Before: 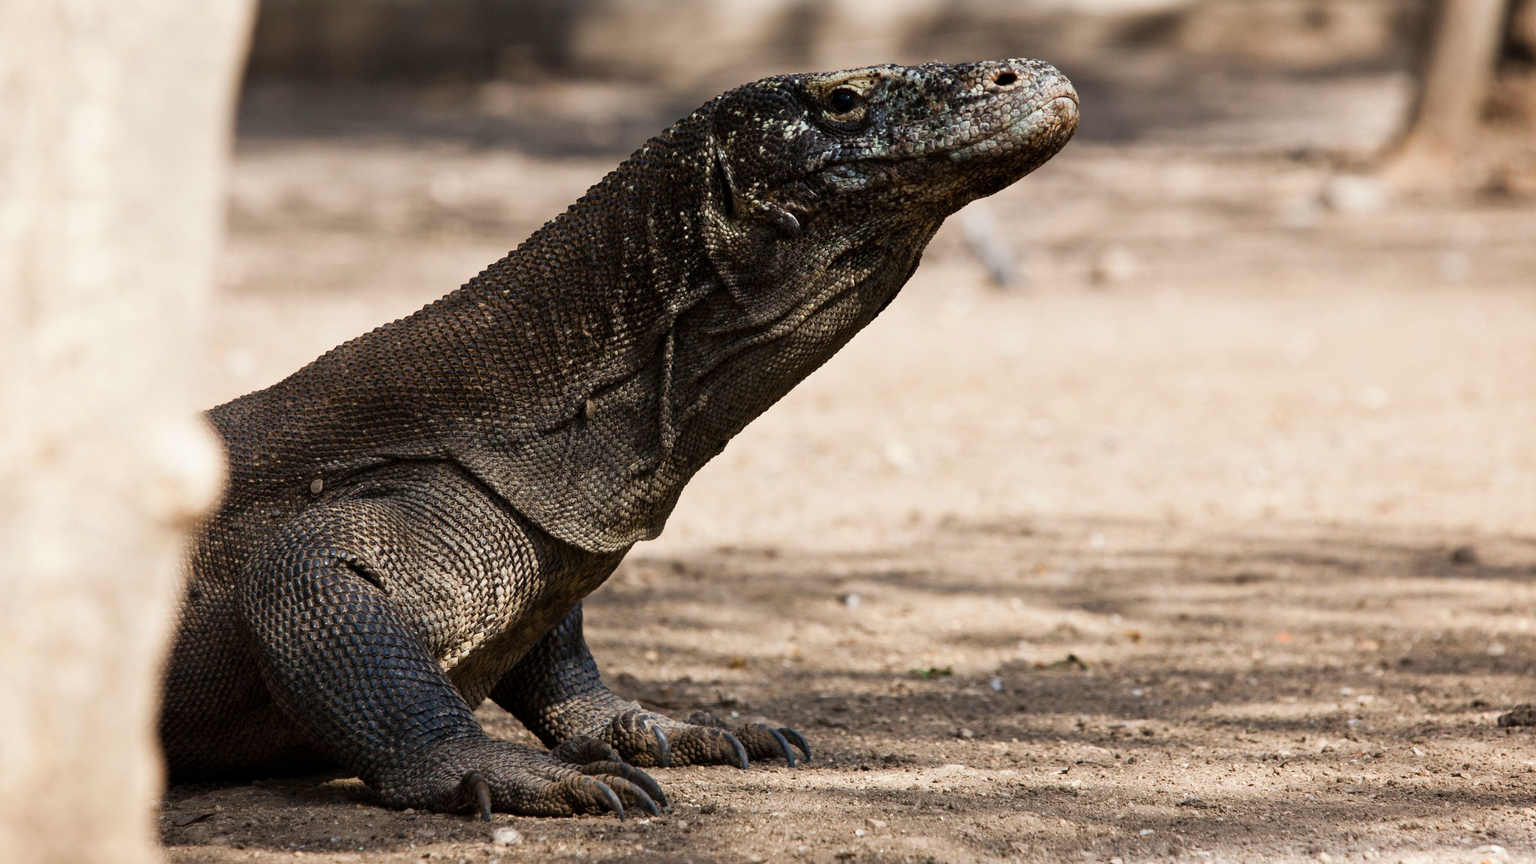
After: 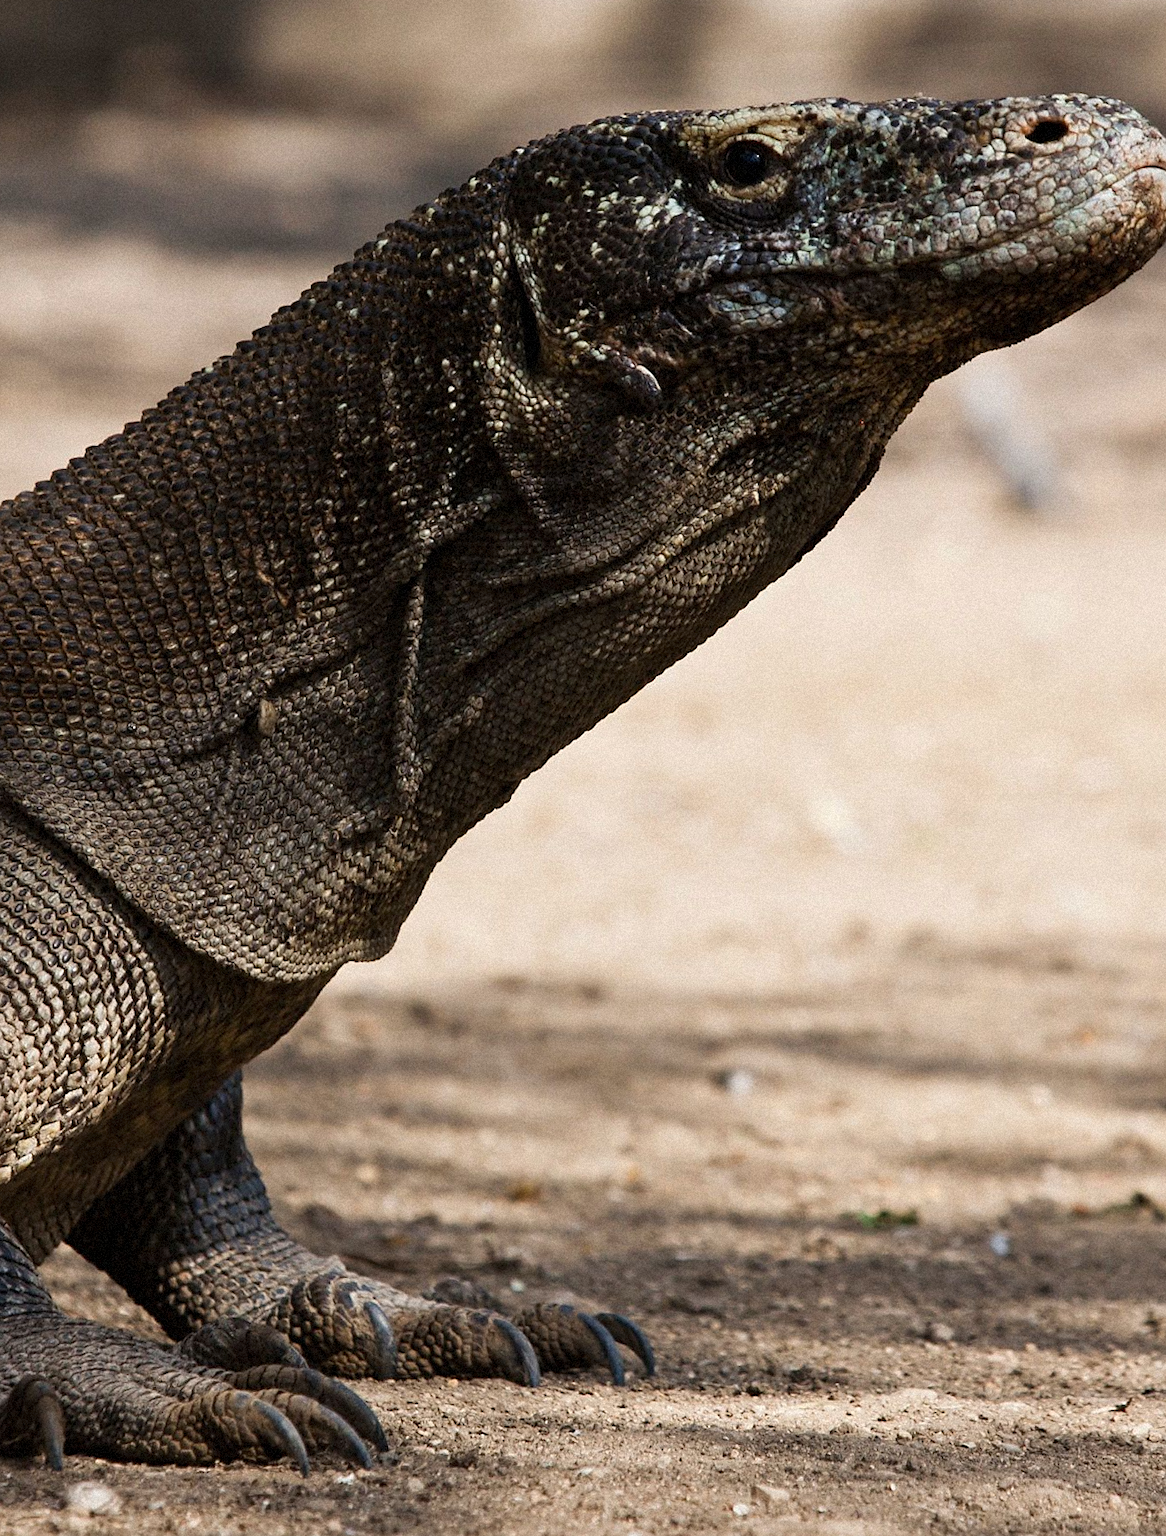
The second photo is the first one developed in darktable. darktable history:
sharpen: radius 1.559, amount 0.373, threshold 1.271
crop: left 28.583%, right 29.231%
grain: mid-tones bias 0%
rotate and perspective: rotation 1.57°, crop left 0.018, crop right 0.982, crop top 0.039, crop bottom 0.961
